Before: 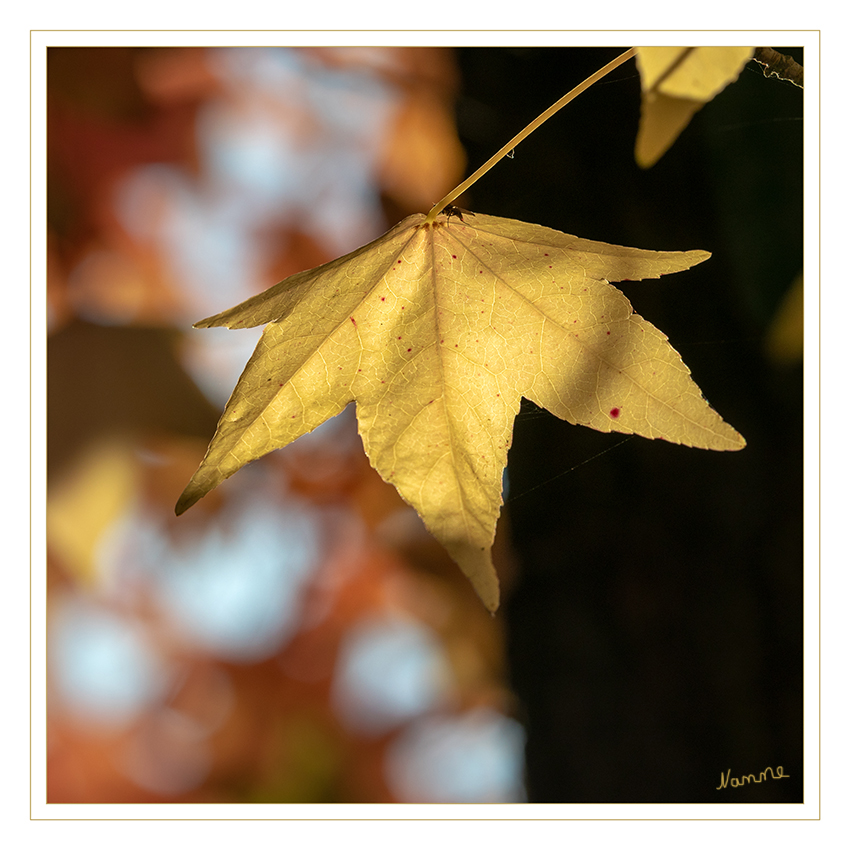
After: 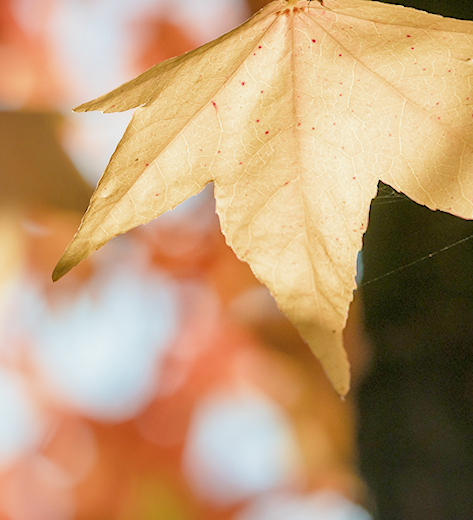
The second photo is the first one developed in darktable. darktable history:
exposure: exposure -0.21 EV, compensate highlight preservation false
crop: left 8.966%, top 23.852%, right 34.699%, bottom 4.703%
color balance rgb: contrast -10%
rotate and perspective: rotation 1.69°, lens shift (vertical) -0.023, lens shift (horizontal) -0.291, crop left 0.025, crop right 0.988, crop top 0.092, crop bottom 0.842
filmic rgb: middle gray luminance 4.29%, black relative exposure -13 EV, white relative exposure 5 EV, threshold 6 EV, target black luminance 0%, hardness 5.19, latitude 59.69%, contrast 0.767, highlights saturation mix 5%, shadows ↔ highlights balance 25.95%, add noise in highlights 0, color science v3 (2019), use custom middle-gray values true, iterations of high-quality reconstruction 0, contrast in highlights soft, enable highlight reconstruction true
